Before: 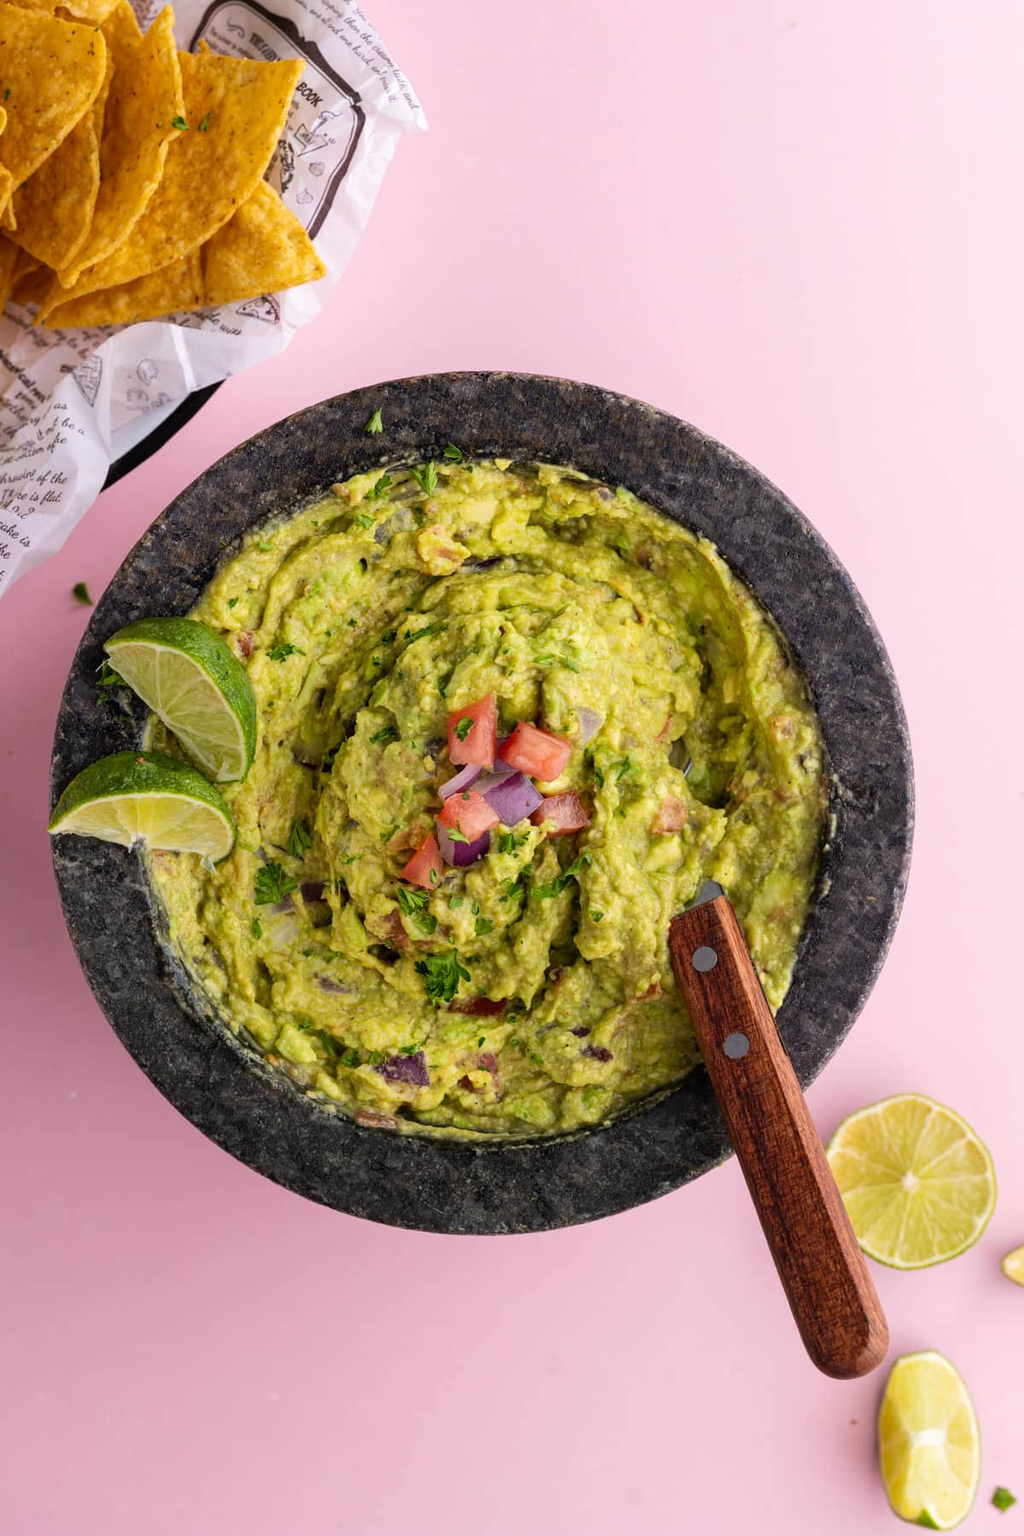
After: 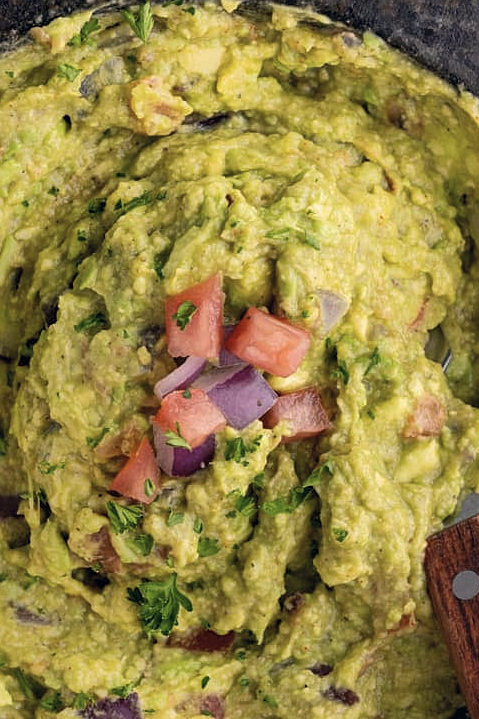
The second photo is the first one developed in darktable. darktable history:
crop: left 30%, top 30%, right 30%, bottom 30%
shadows and highlights: radius 125.46, shadows 21.19, highlights -21.19, low approximation 0.01
sharpen: radius 1.272, amount 0.305, threshold 0
color correction: highlights a* 2.75, highlights b* 5, shadows a* -2.04, shadows b* -4.84, saturation 0.8
